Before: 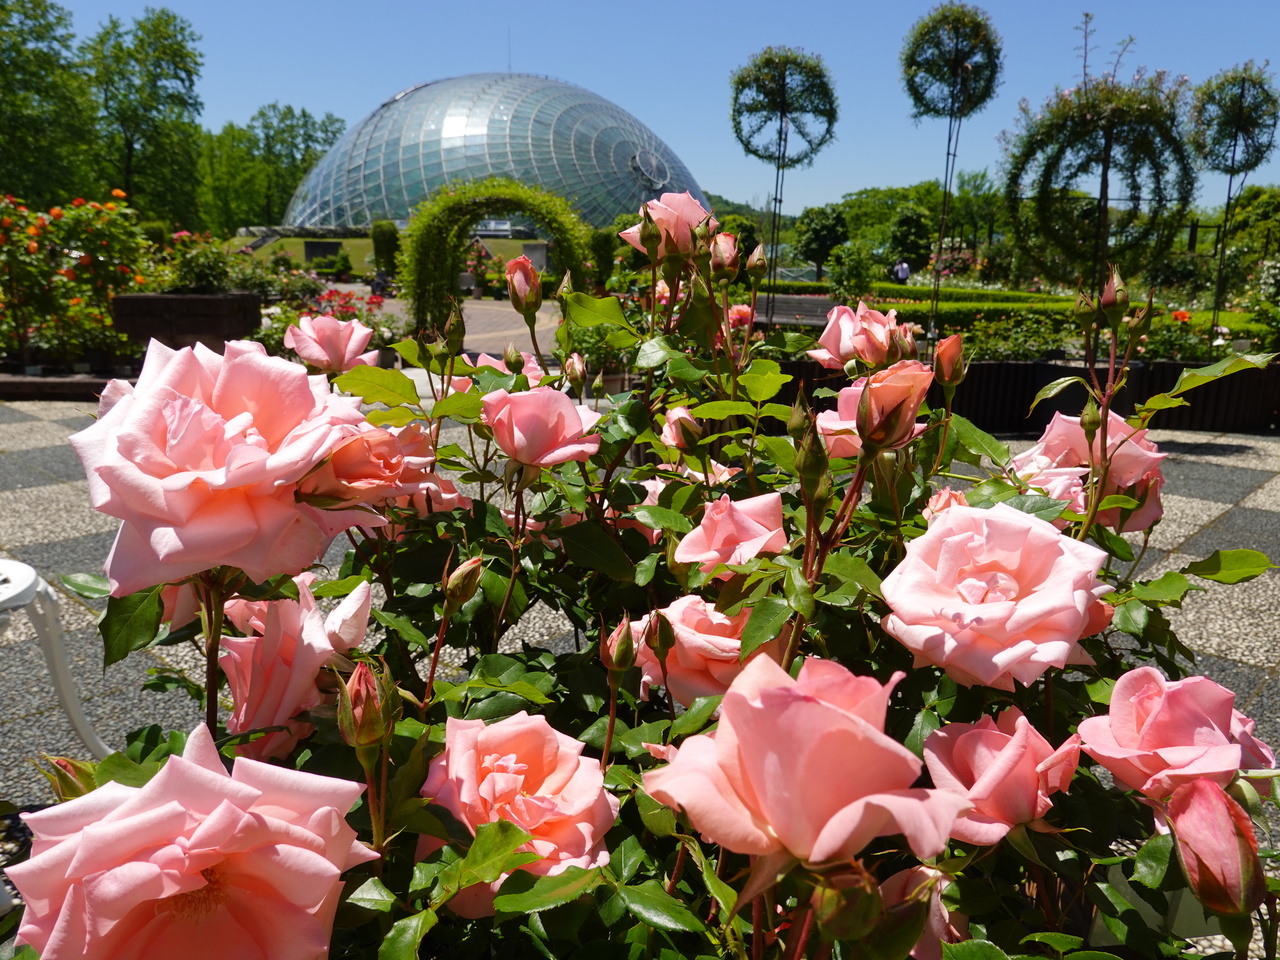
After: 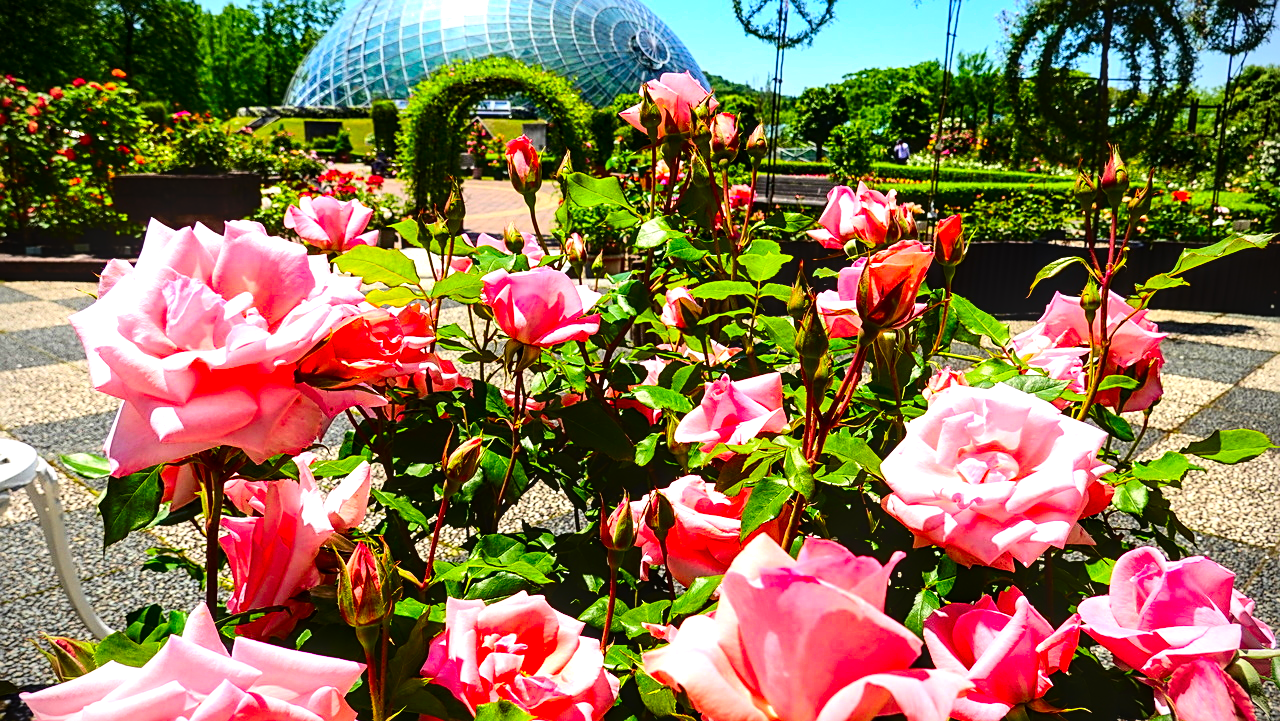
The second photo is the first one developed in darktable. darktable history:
crop and rotate: top 12.551%, bottom 12.334%
sharpen: on, module defaults
contrast brightness saturation: contrast 0.259, brightness 0.015, saturation 0.854
vignetting: fall-off start 88.3%, fall-off radius 44.6%, width/height ratio 1.164
local contrast: detail 130%
tone equalizer: -8 EV -0.761 EV, -7 EV -0.727 EV, -6 EV -0.588 EV, -5 EV -0.413 EV, -3 EV 0.404 EV, -2 EV 0.6 EV, -1 EV 0.683 EV, +0 EV 0.75 EV, mask exposure compensation -0.499 EV
exposure: exposure 0.203 EV, compensate exposure bias true, compensate highlight preservation false
